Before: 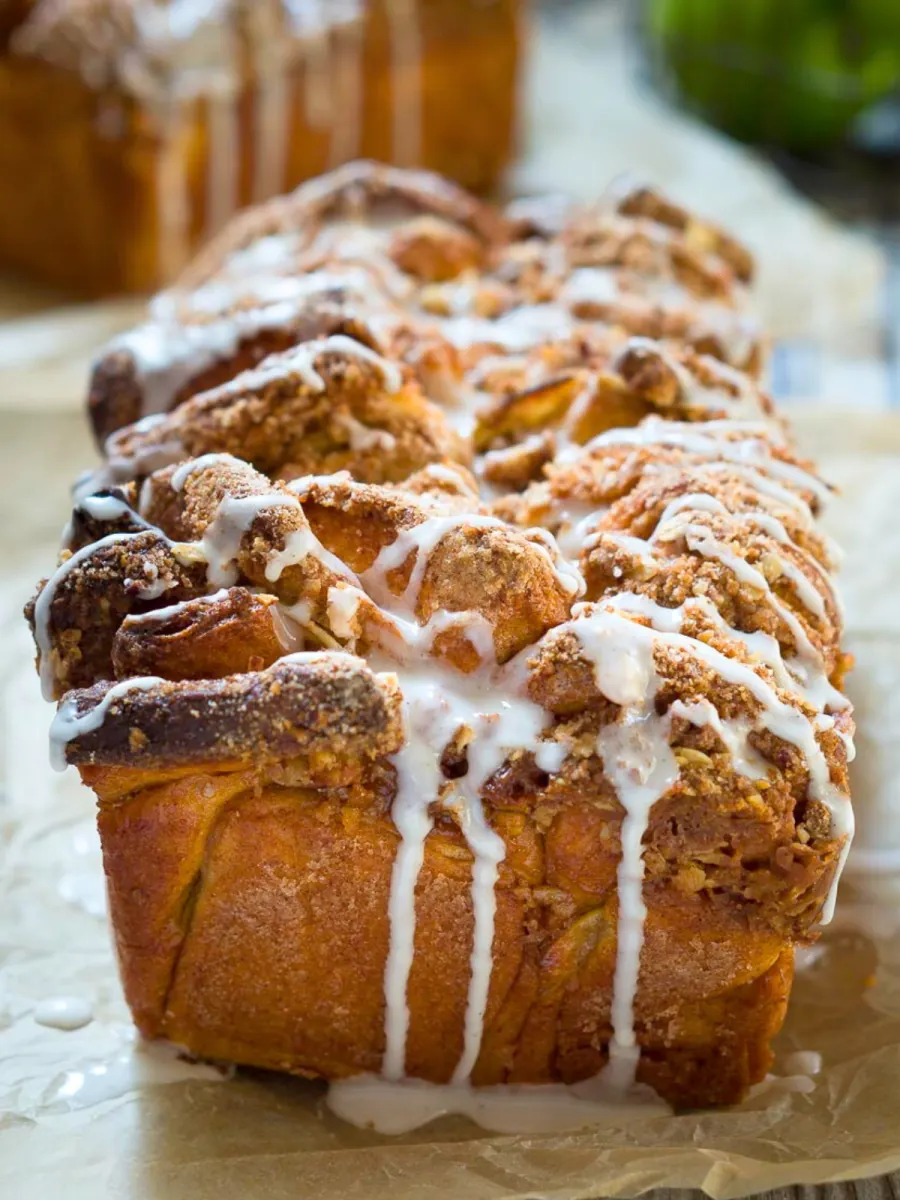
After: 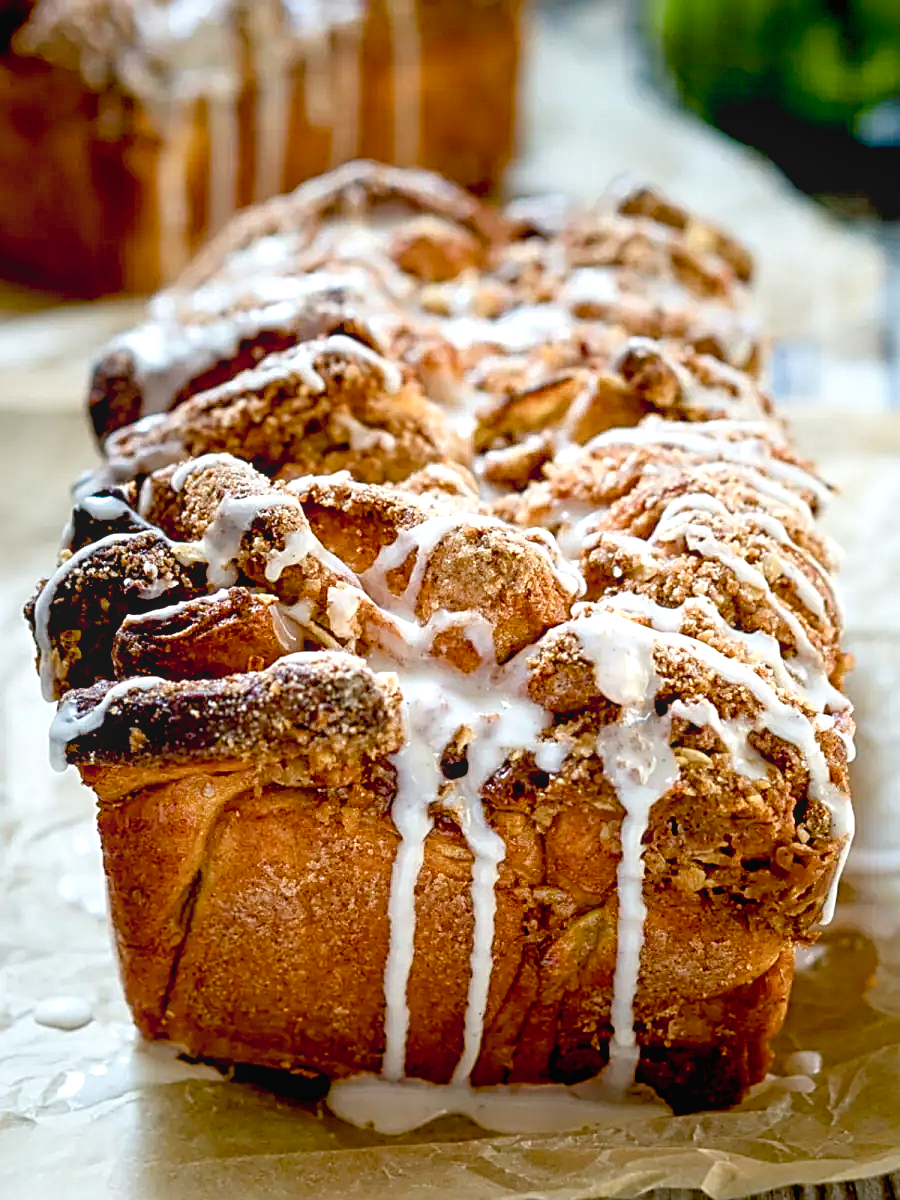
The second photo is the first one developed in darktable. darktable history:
local contrast: detail 110%
color balance rgb: shadows lift › chroma 2.012%, shadows lift › hue 219.54°, perceptual saturation grading › global saturation 0.288%, perceptual saturation grading › highlights -31.438%, perceptual saturation grading › mid-tones 5.211%, perceptual saturation grading › shadows 17.119%
exposure: black level correction 0.03, exposure 0.325 EV, compensate highlight preservation false
shadows and highlights: radius 329.9, shadows 54.89, highlights -99.11, compress 94.27%, soften with gaussian
sharpen: radius 2.565, amount 0.682
